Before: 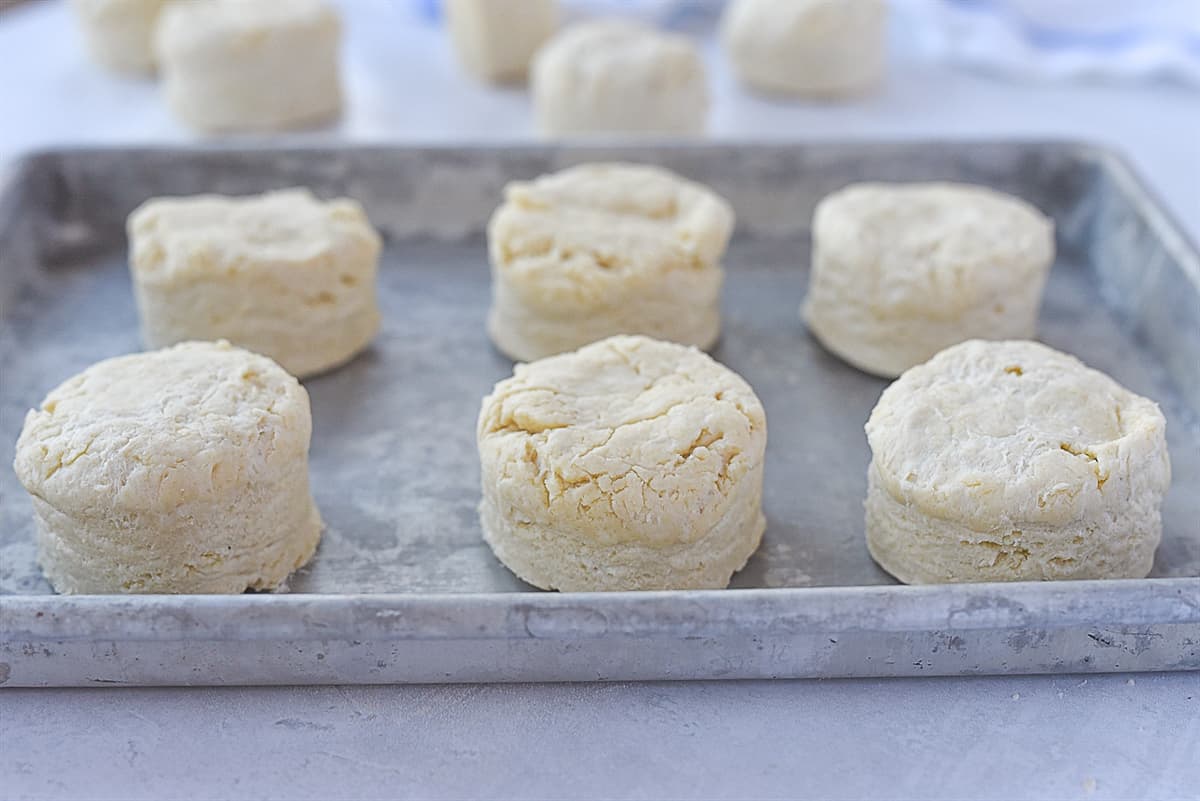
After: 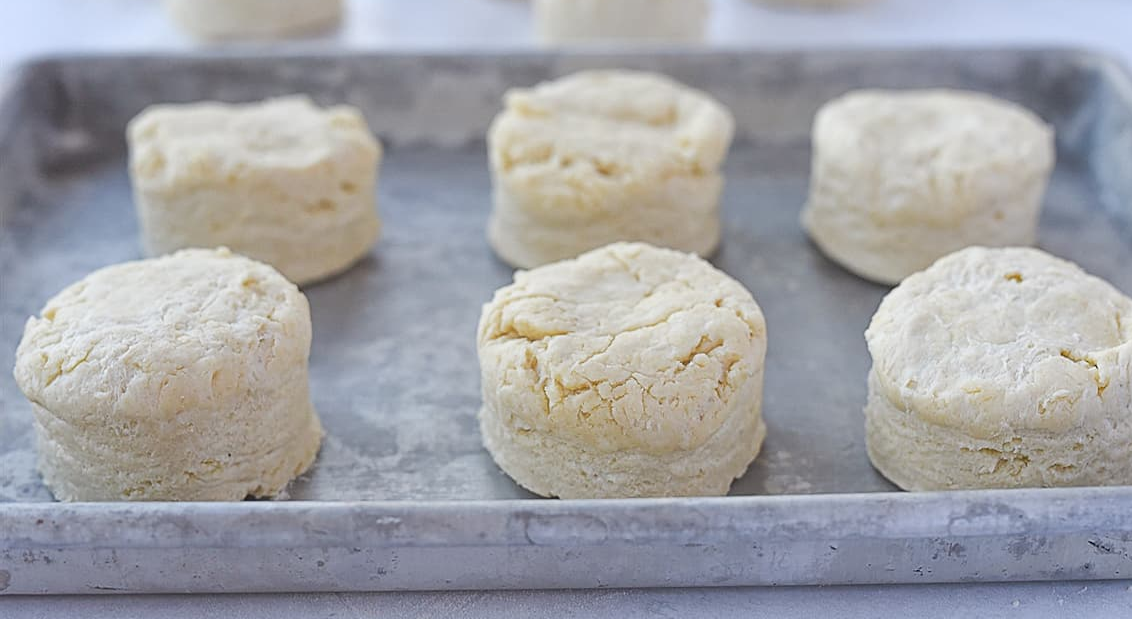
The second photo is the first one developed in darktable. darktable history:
exposure: compensate highlight preservation false
crop and rotate: angle 0.035°, top 11.65%, right 5.533%, bottom 10.907%
